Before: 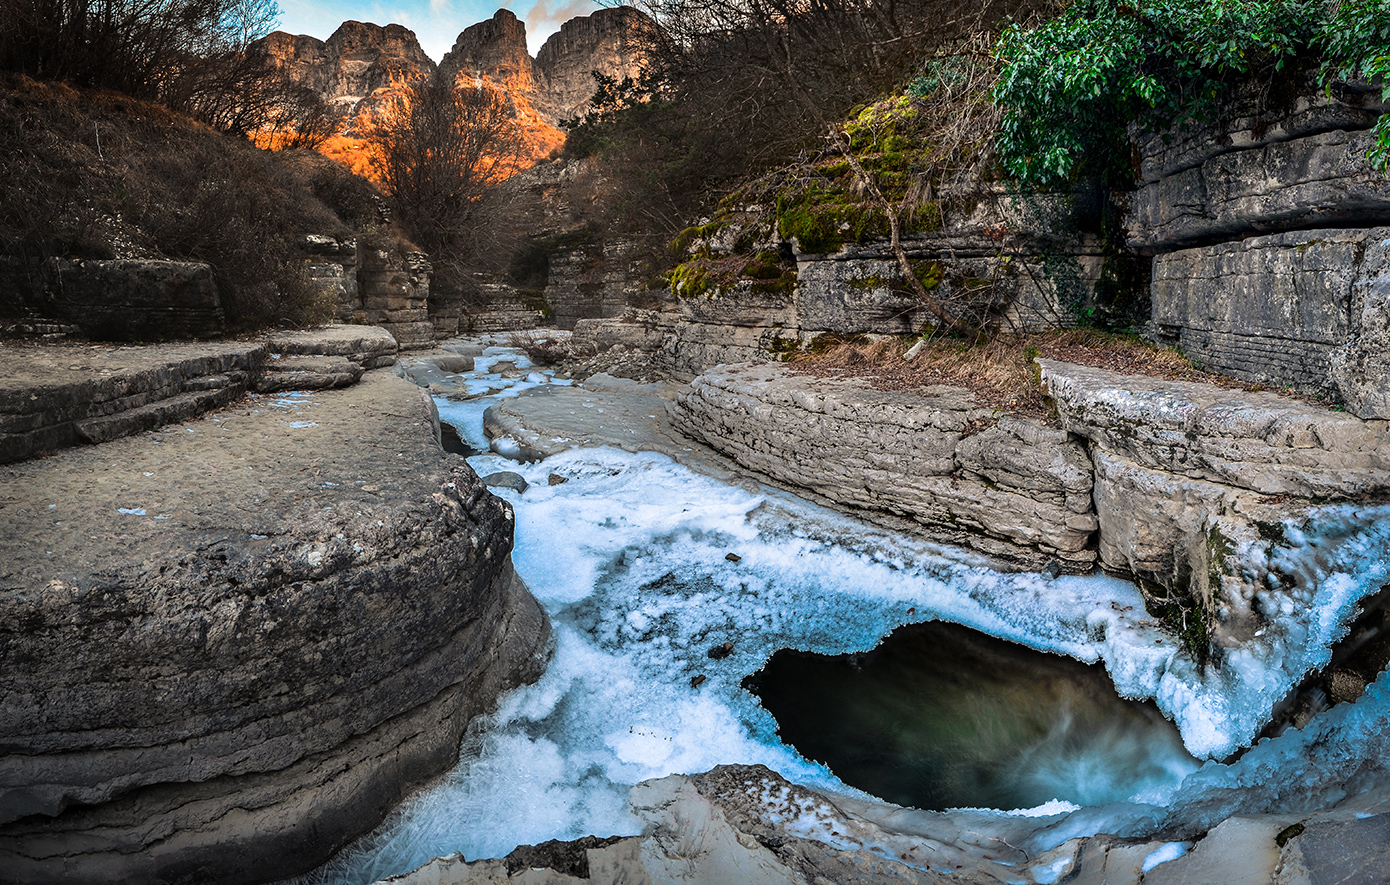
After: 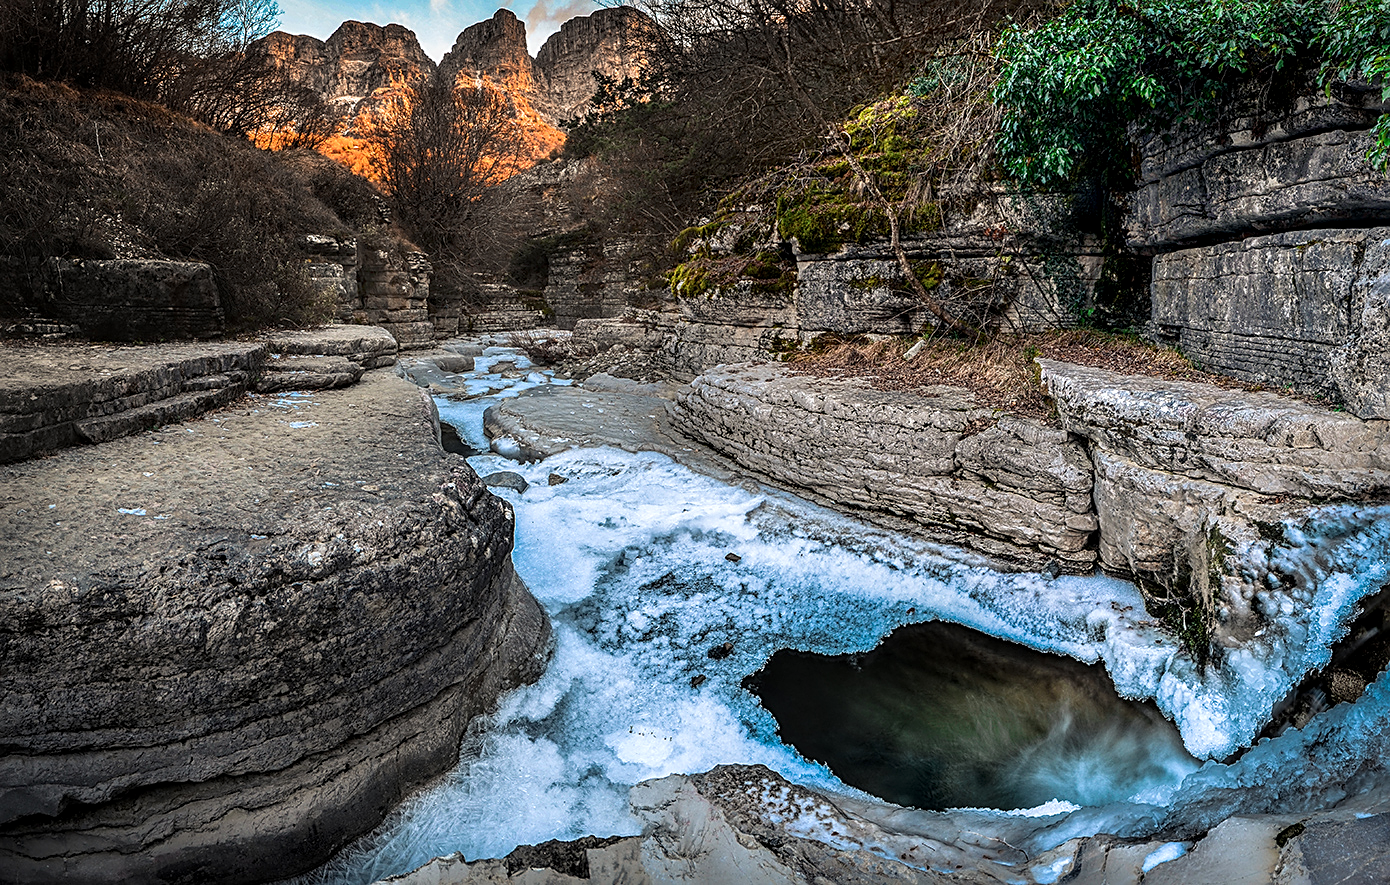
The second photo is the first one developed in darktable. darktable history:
color correction: highlights a* 0.071, highlights b* -0.812
sharpen: on, module defaults
local contrast: detail 130%
